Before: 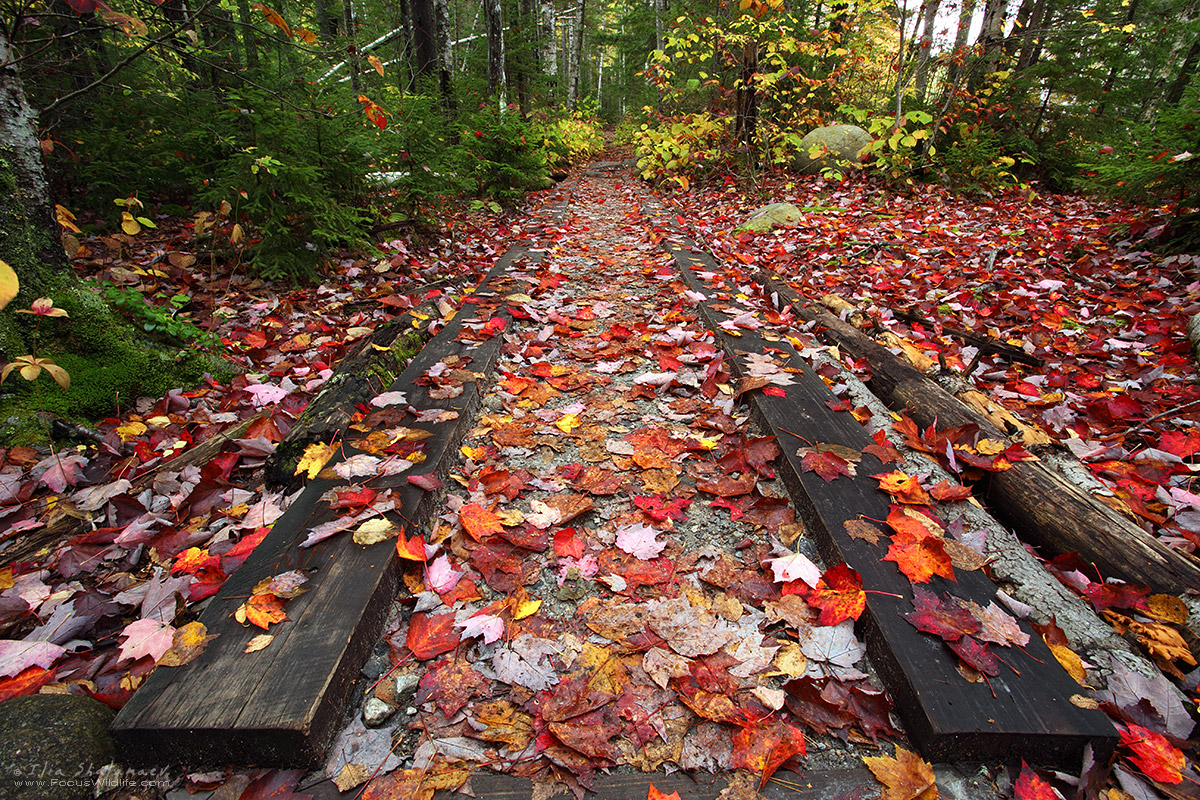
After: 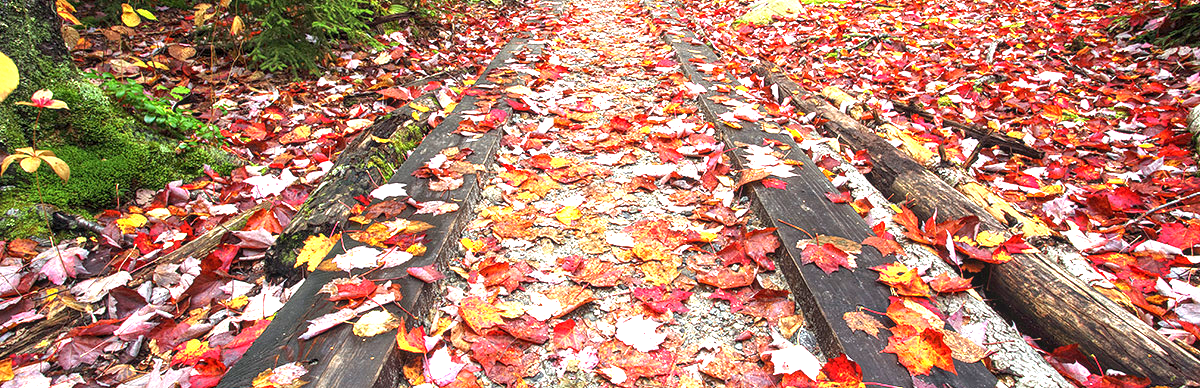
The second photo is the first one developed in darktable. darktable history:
local contrast: on, module defaults
exposure: black level correction 0, exposure 1.681 EV, compensate exposure bias true, compensate highlight preservation false
crop and rotate: top 26.109%, bottom 25.361%
